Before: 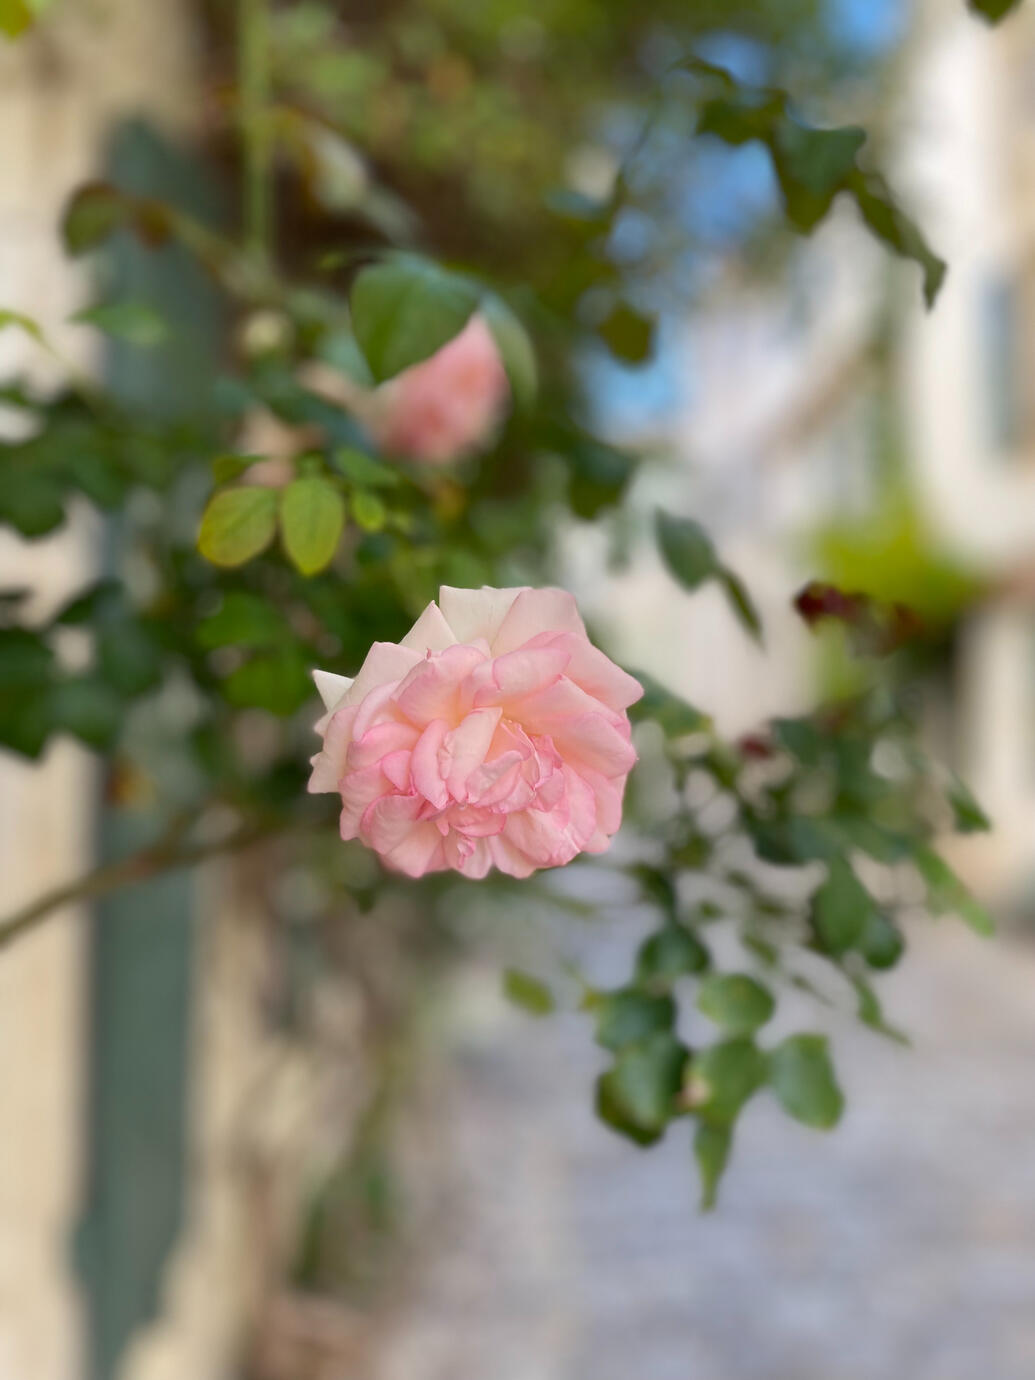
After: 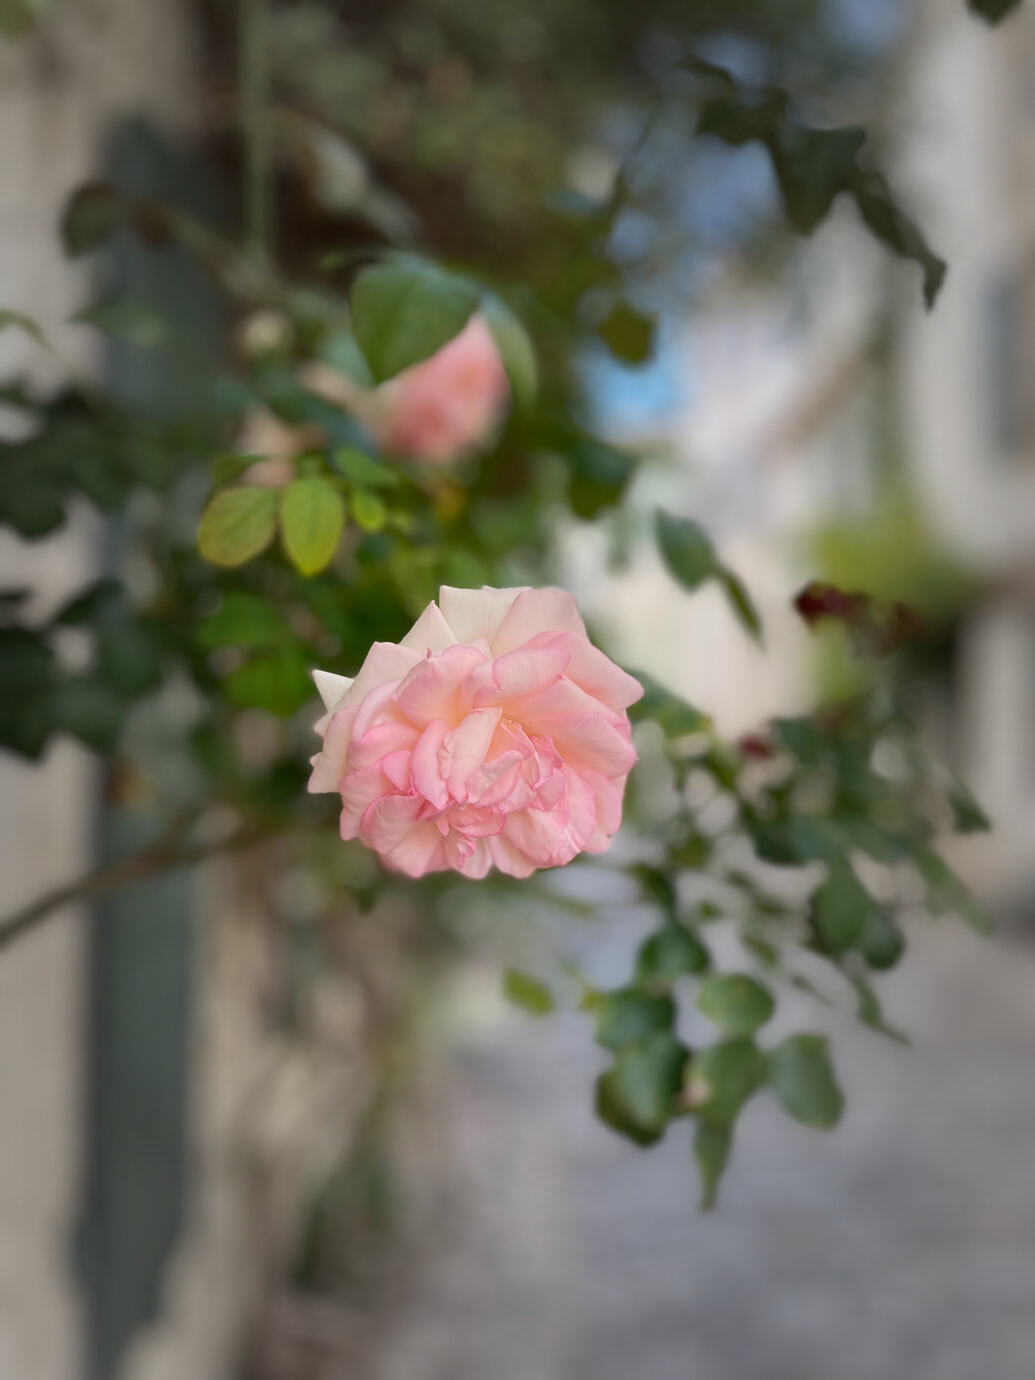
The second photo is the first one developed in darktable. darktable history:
vignetting: fall-off start 47.83%, automatic ratio true, width/height ratio 1.297
